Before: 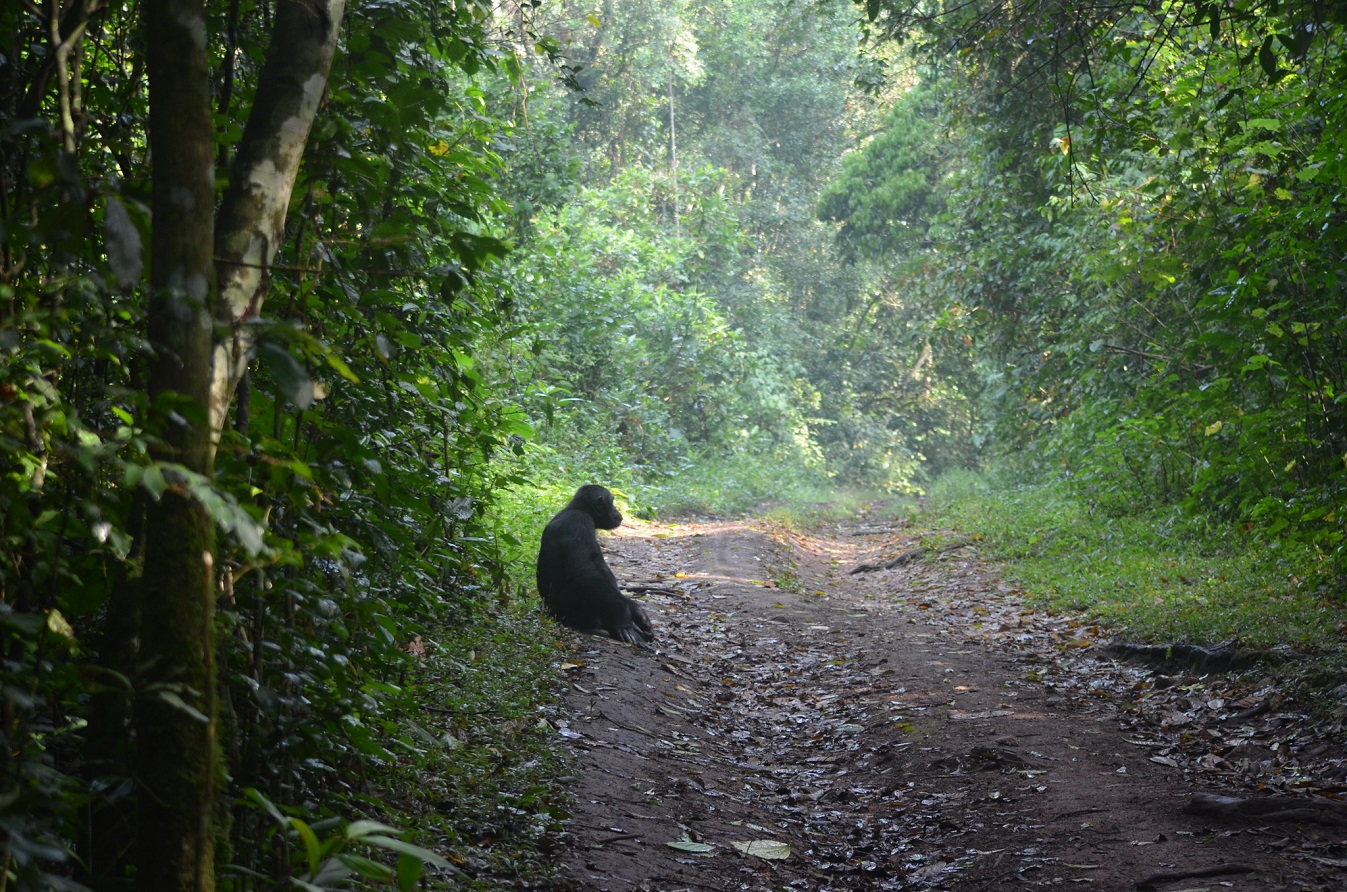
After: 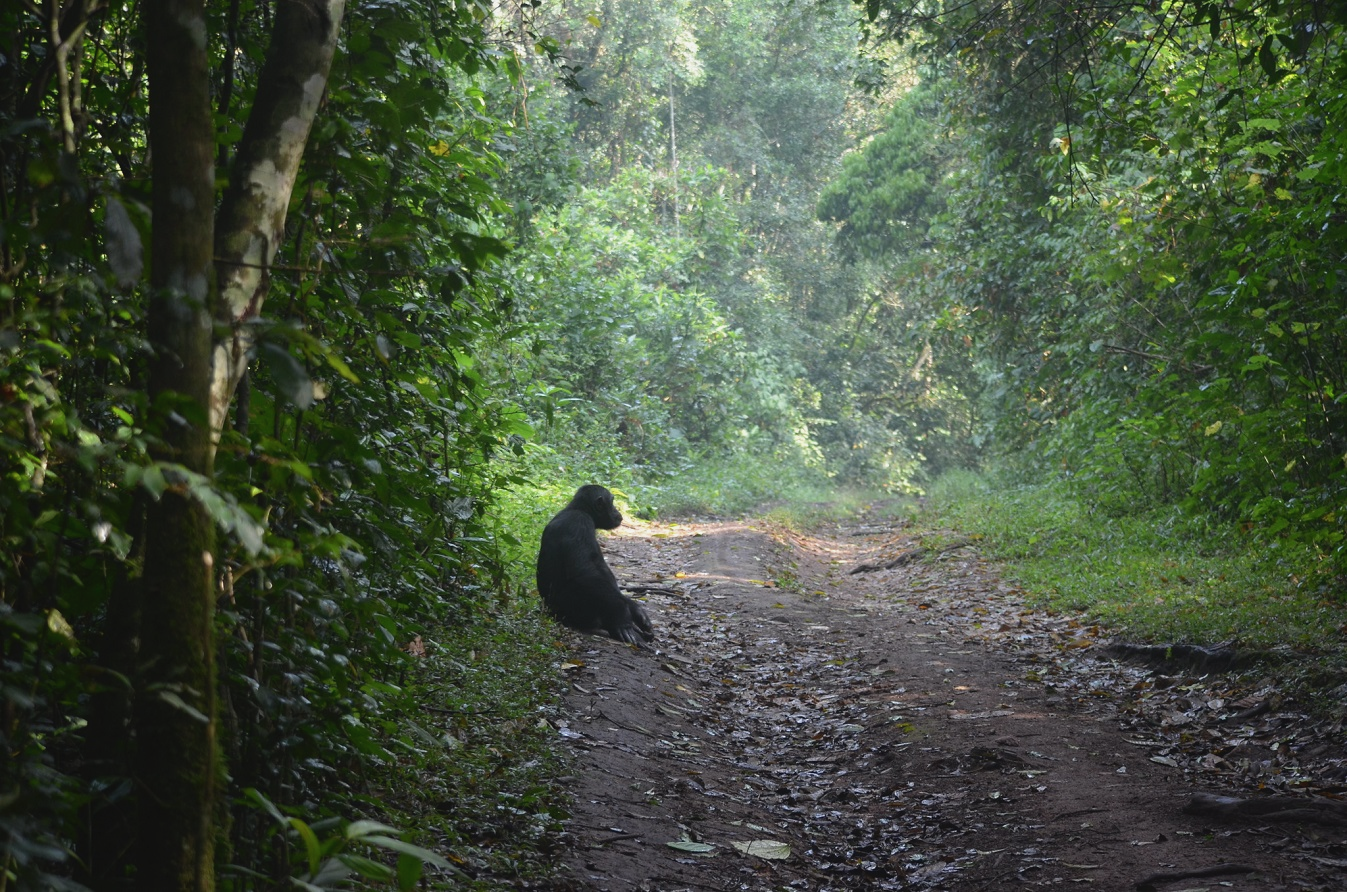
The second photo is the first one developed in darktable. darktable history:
tone equalizer: edges refinement/feathering 500, mask exposure compensation -1.57 EV, preserve details no
contrast brightness saturation: contrast -0.079, brightness -0.042, saturation -0.111
